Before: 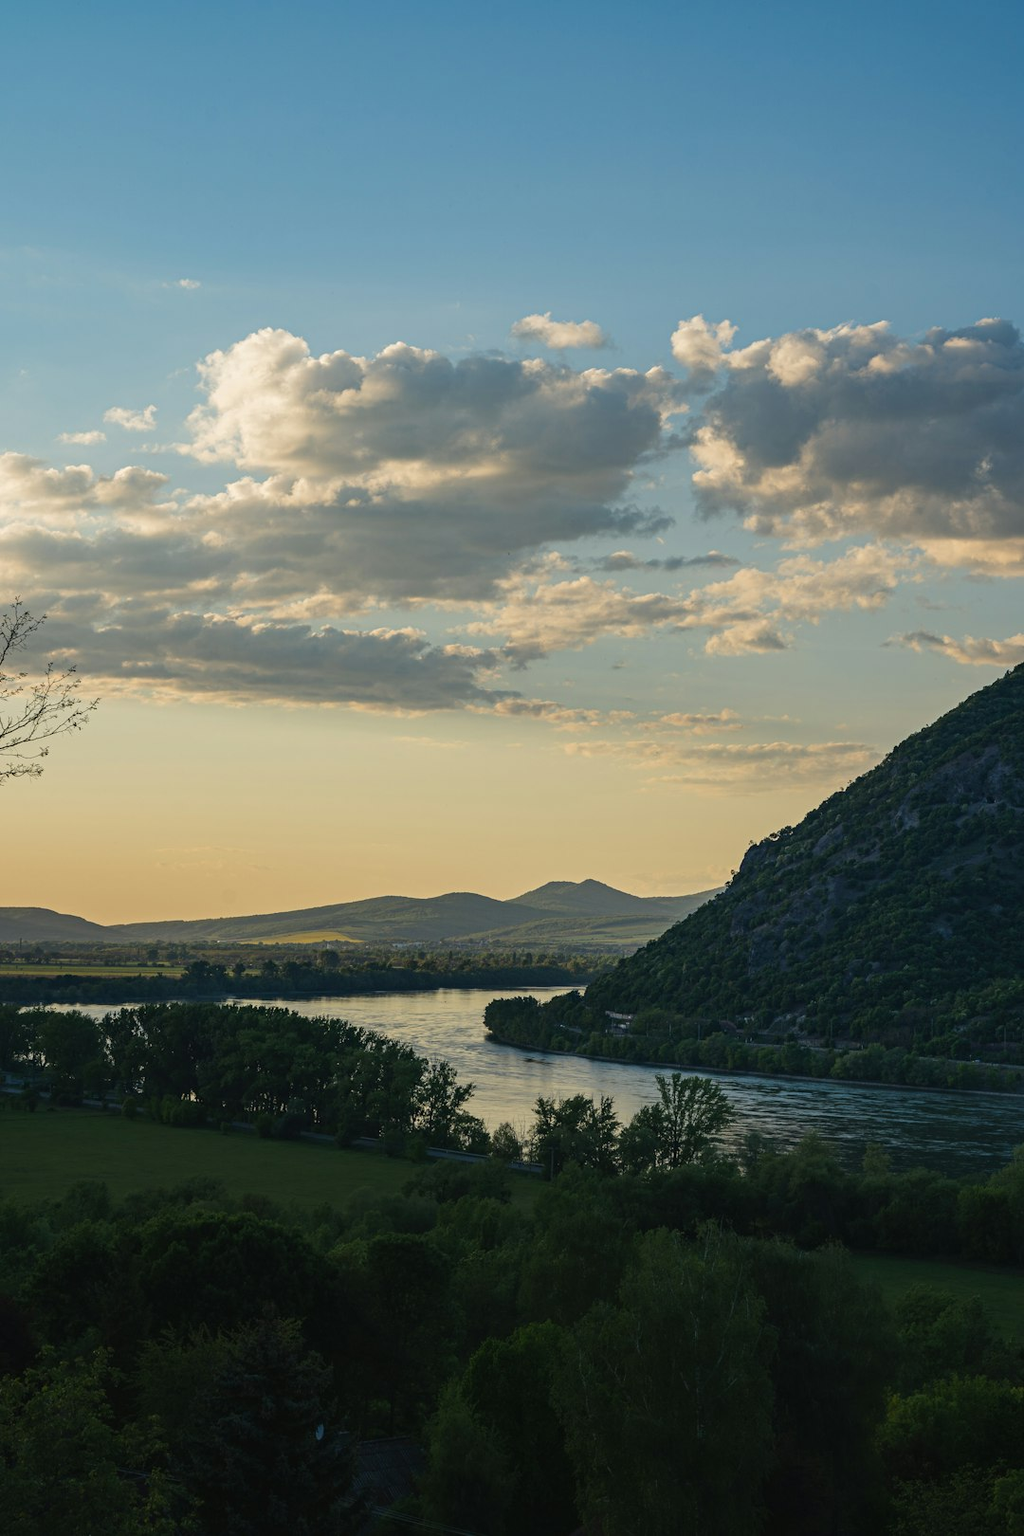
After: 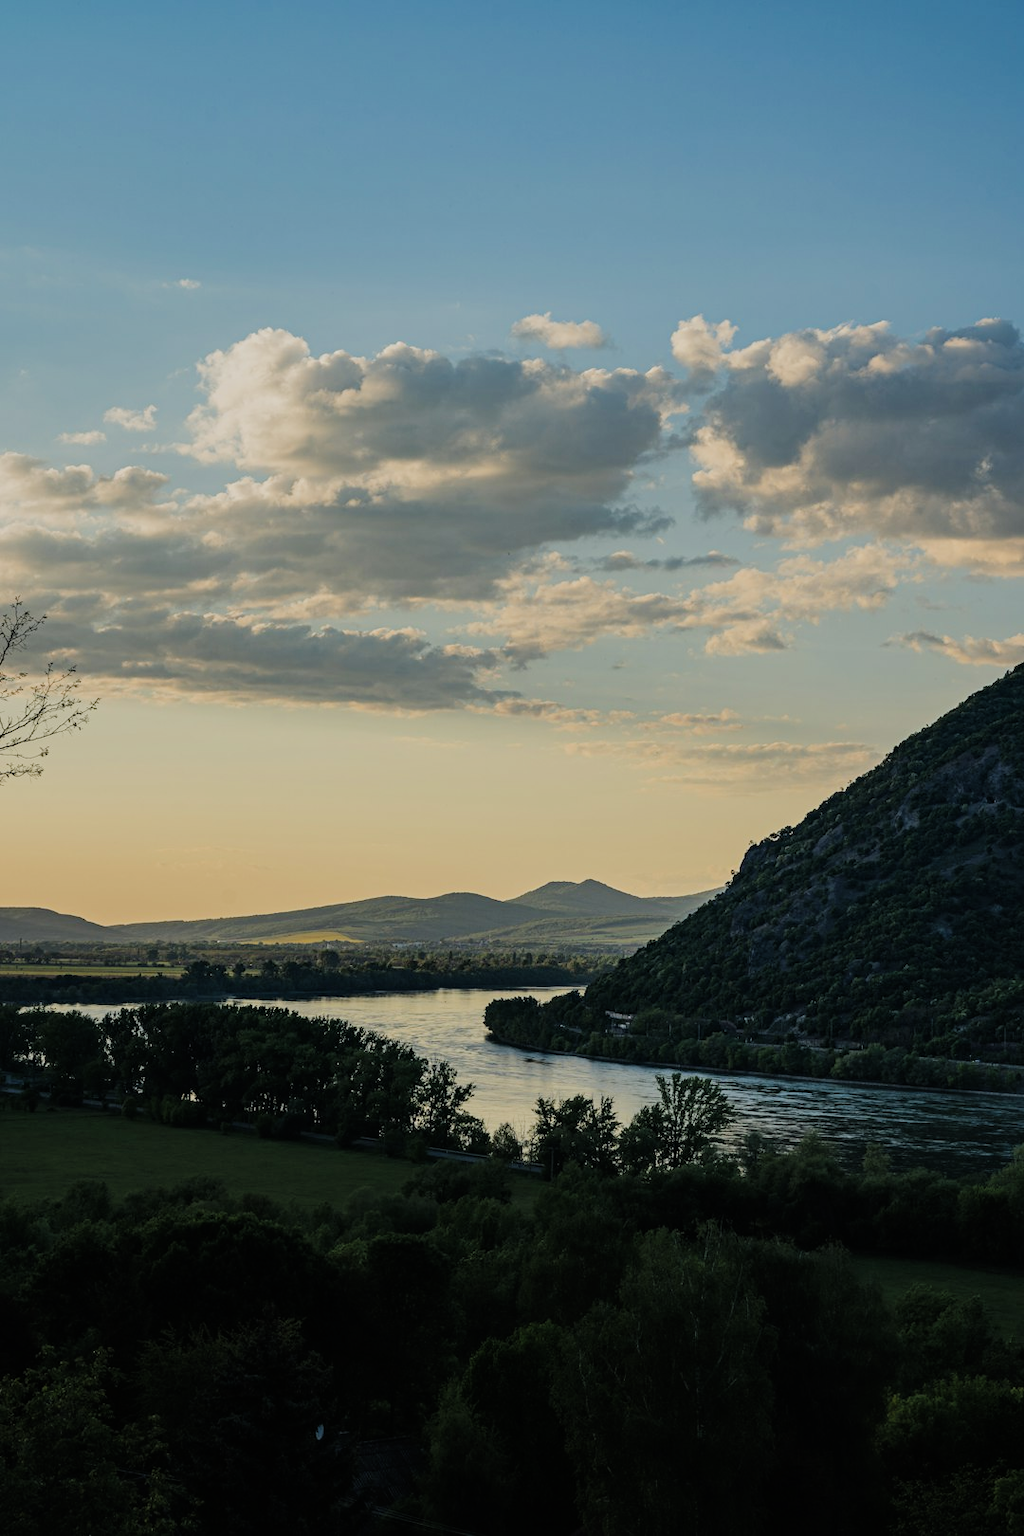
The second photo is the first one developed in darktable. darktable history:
filmic rgb: black relative exposure -7.65 EV, white relative exposure 4.56 EV, hardness 3.61, contrast 1.05
shadows and highlights: radius 171.16, shadows 27, white point adjustment 3.13, highlights -67.95, soften with gaussian
